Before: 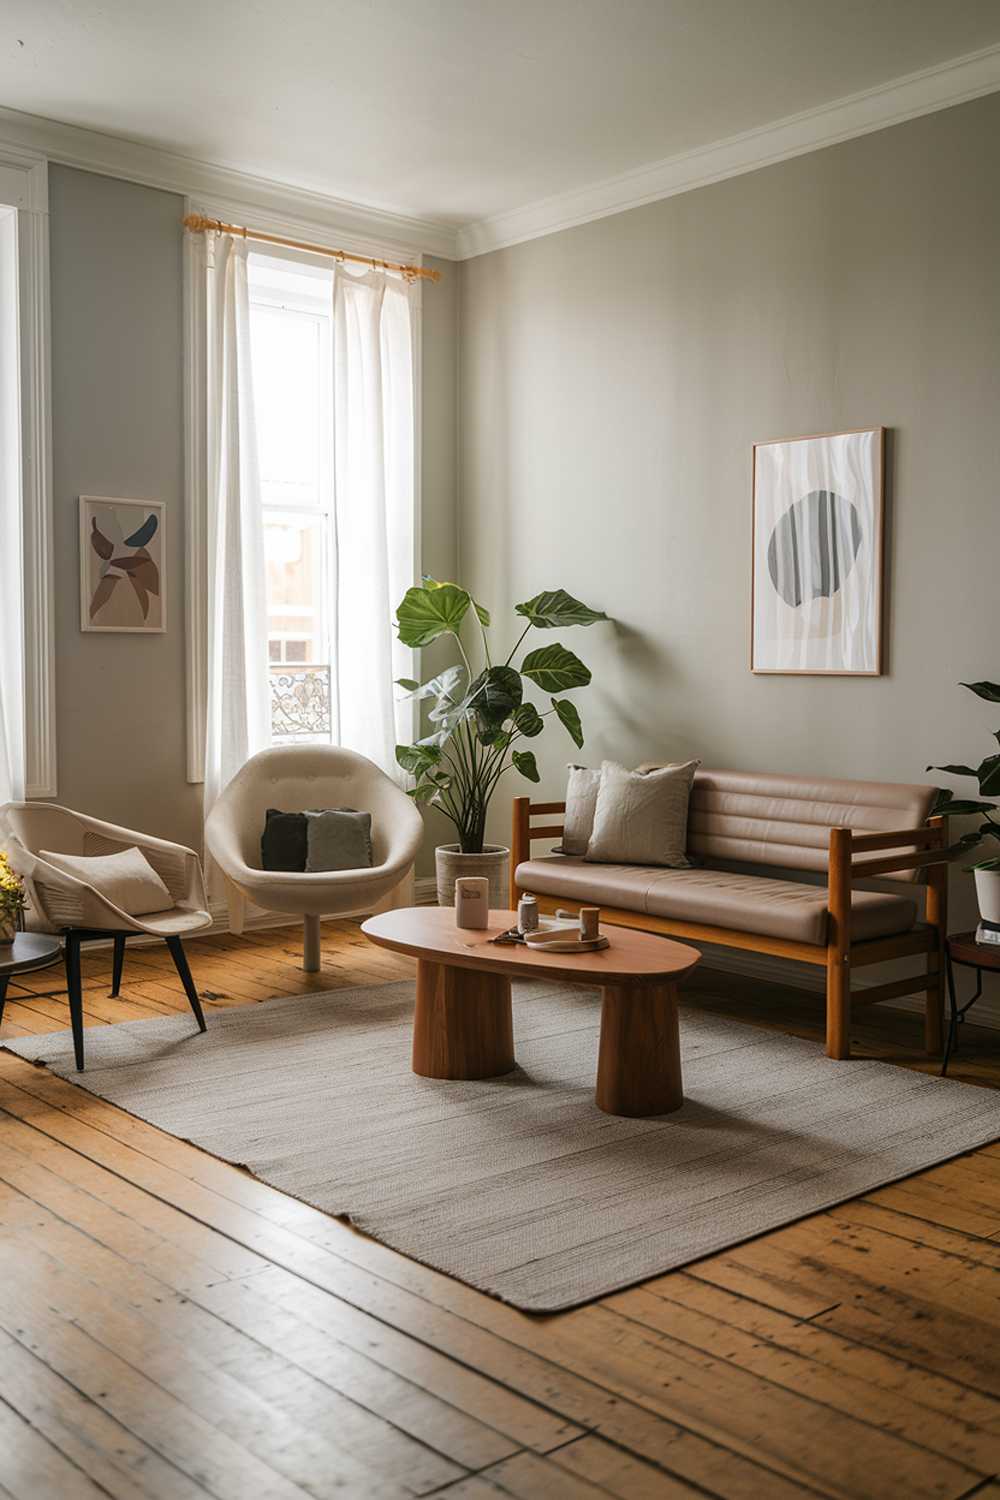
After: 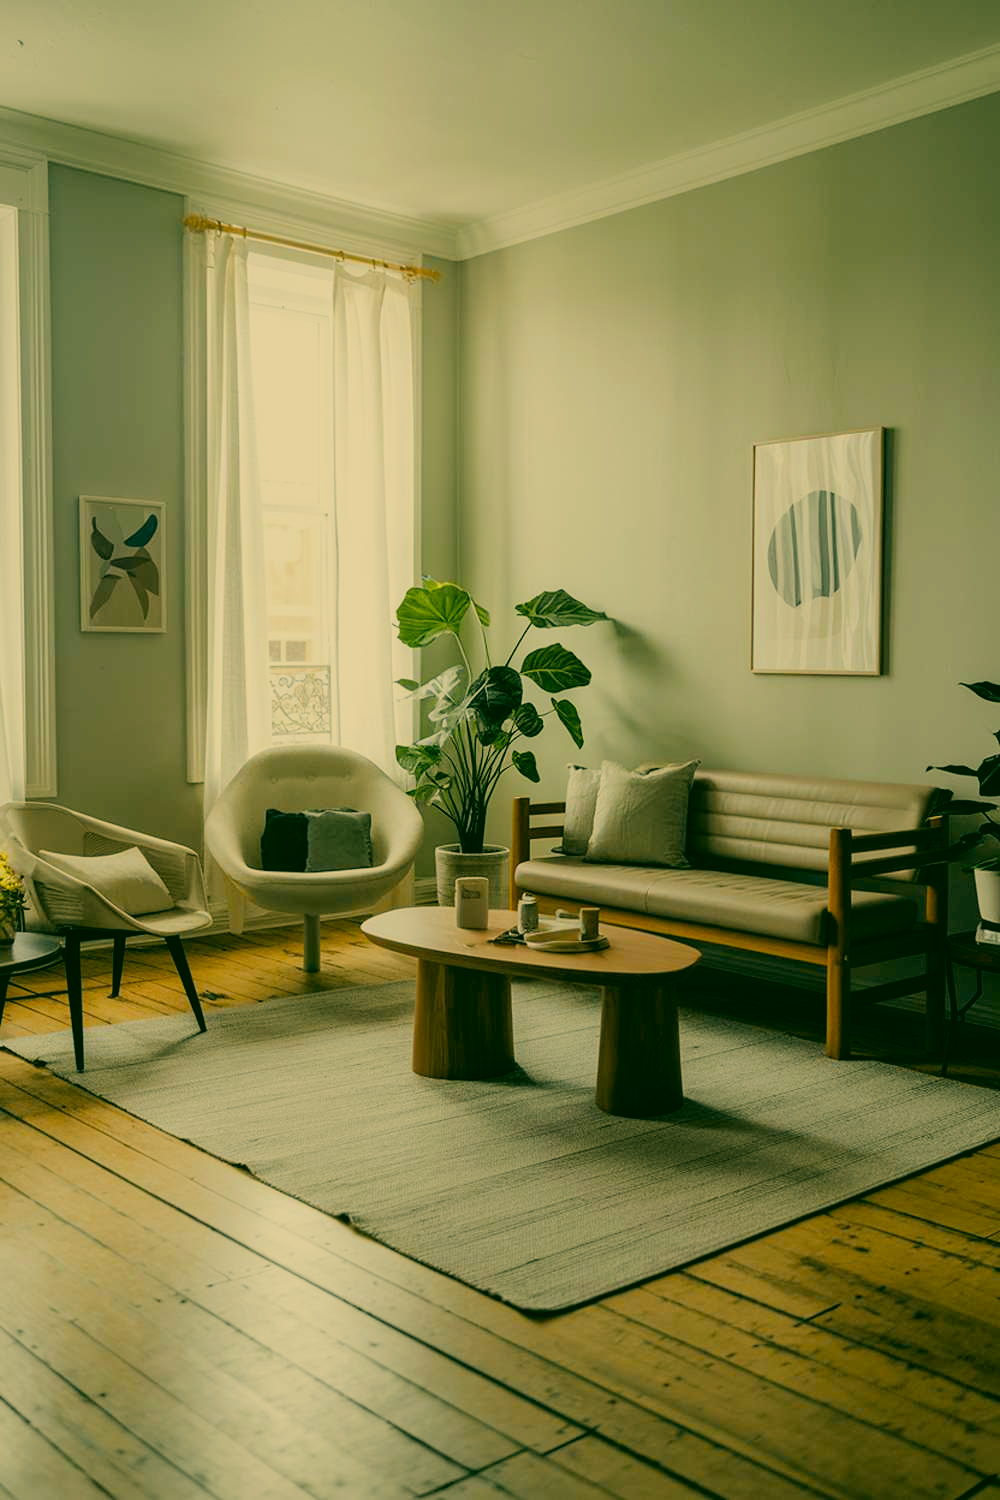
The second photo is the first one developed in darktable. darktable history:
filmic rgb: black relative exposure -7.65 EV, white relative exposure 4.56 EV, hardness 3.61
color correction: highlights a* 5.67, highlights b* 33.77, shadows a* -26.44, shadows b* 3.78
